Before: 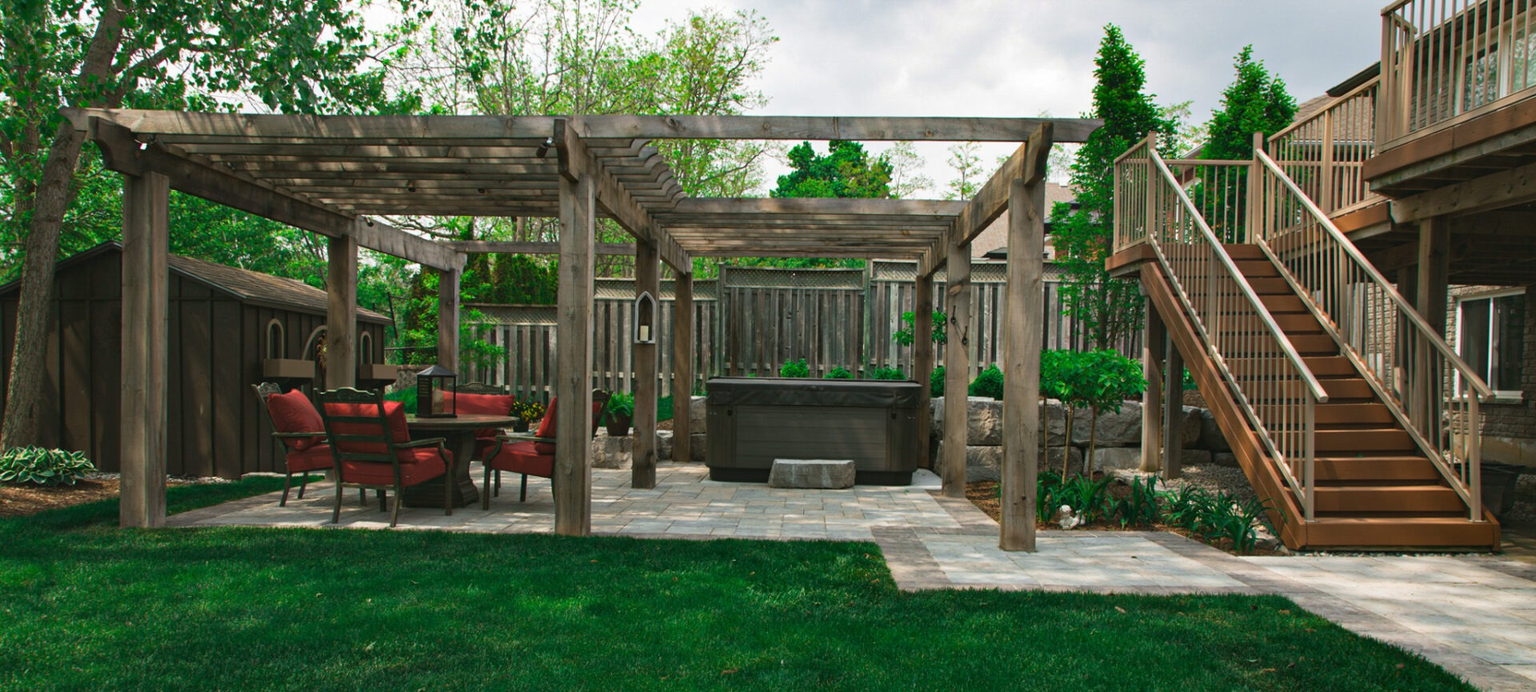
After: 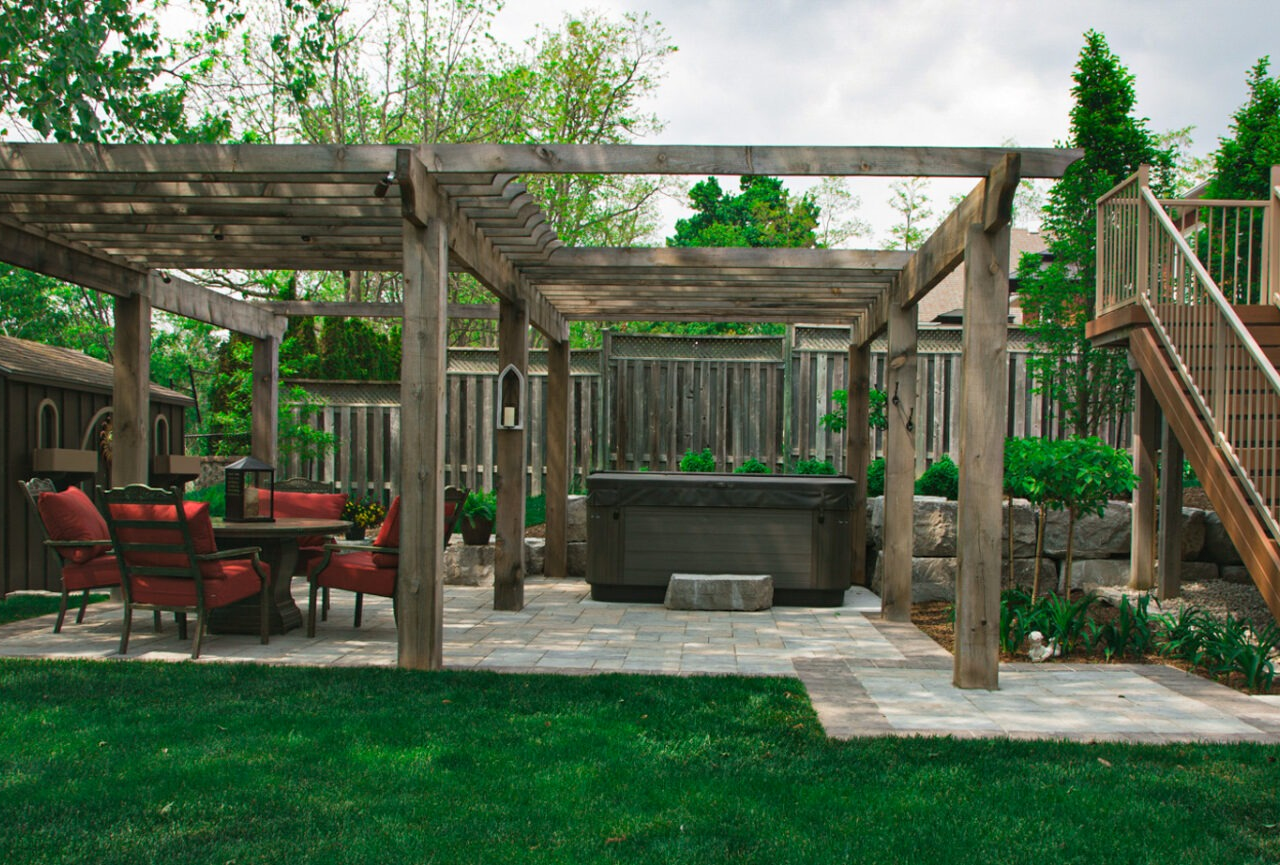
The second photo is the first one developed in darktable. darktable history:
crop and rotate: left 15.446%, right 17.836%
levels: levels [0.018, 0.493, 1]
